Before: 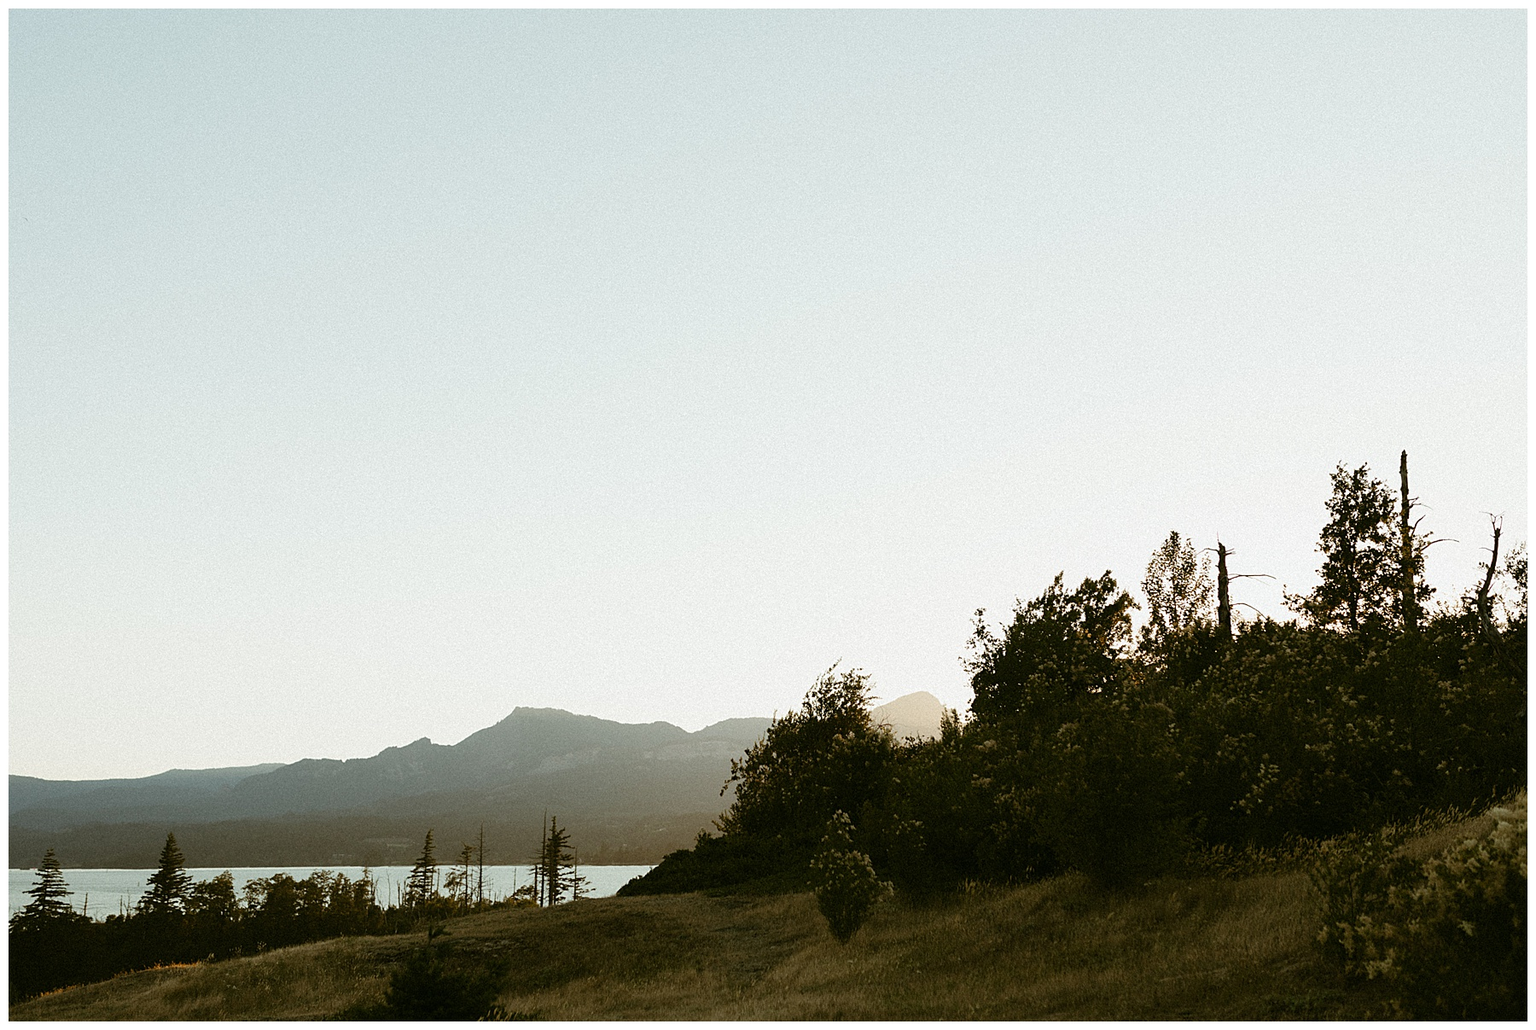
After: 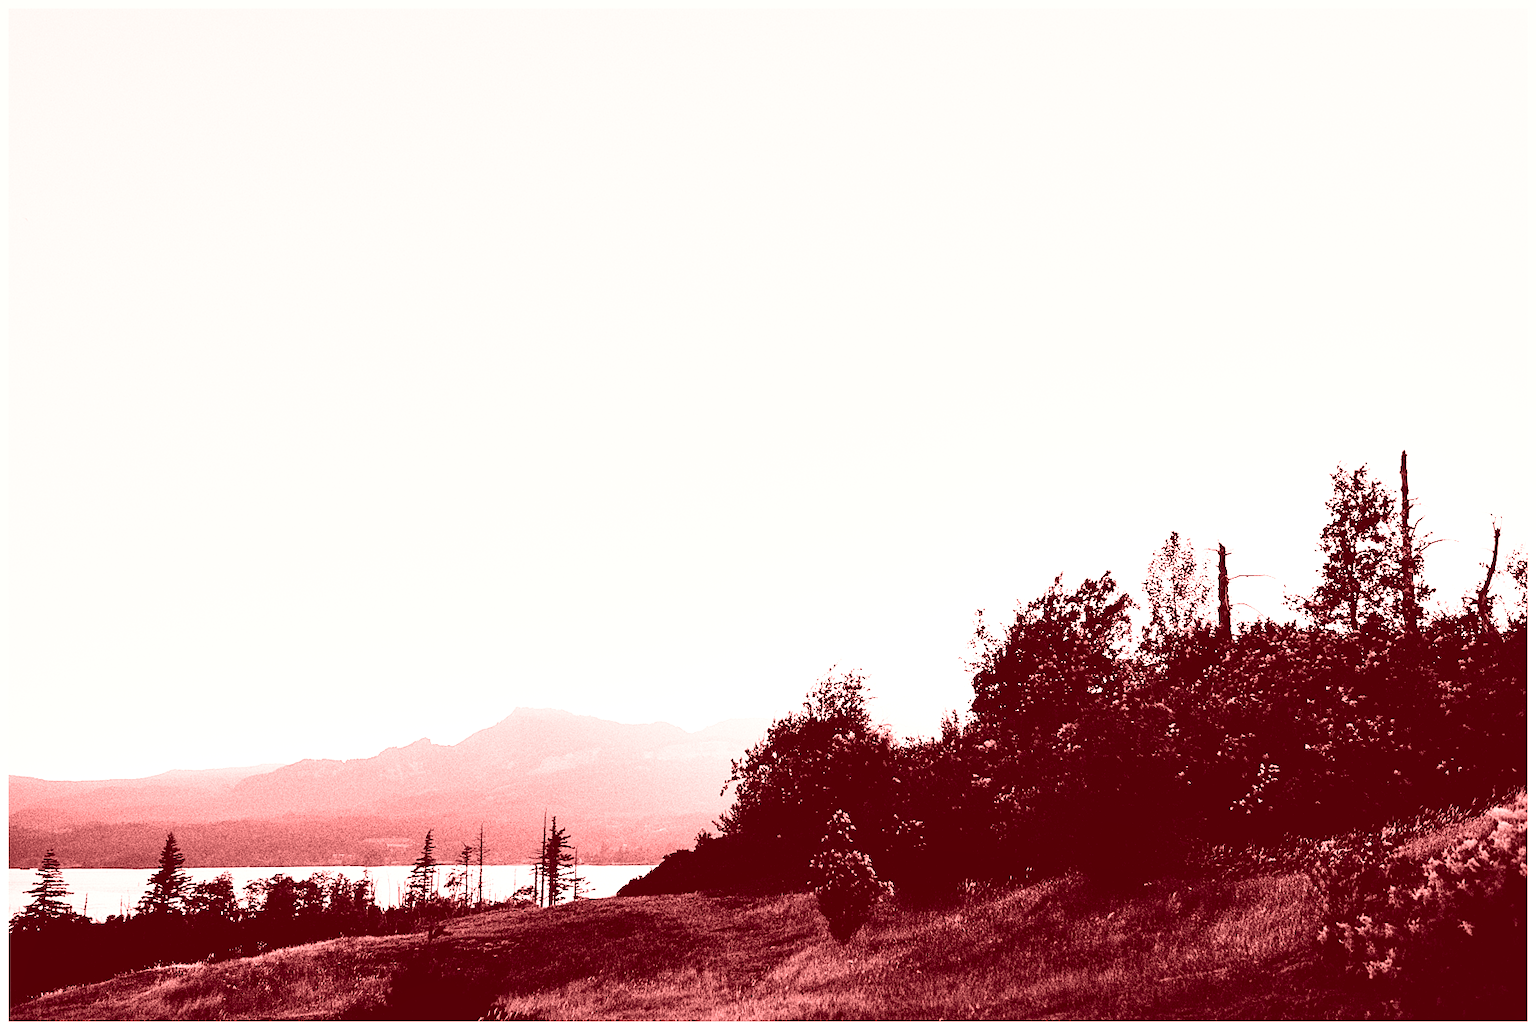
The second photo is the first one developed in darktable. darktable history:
shadows and highlights: soften with gaussian
base curve: curves: ch0 [(0, 0) (0.012, 0.01) (0.073, 0.168) (0.31, 0.711) (0.645, 0.957) (1, 1)], preserve colors none
tone curve: curves: ch0 [(0, 0.003) (0.044, 0.032) (0.12, 0.089) (0.197, 0.168) (0.281, 0.273) (0.468, 0.548) (0.588, 0.71) (0.701, 0.815) (0.86, 0.922) (1, 0.982)]; ch1 [(0, 0) (0.247, 0.215) (0.433, 0.382) (0.466, 0.426) (0.493, 0.481) (0.501, 0.5) (0.517, 0.524) (0.557, 0.582) (0.598, 0.651) (0.671, 0.735) (0.796, 0.85) (1, 1)]; ch2 [(0, 0) (0.249, 0.216) (0.357, 0.317) (0.448, 0.432) (0.478, 0.492) (0.498, 0.499) (0.517, 0.53) (0.537, 0.57) (0.569, 0.623) (0.61, 0.663) (0.706, 0.75) (0.808, 0.809) (0.991, 0.968)], color space Lab, independent channels, preserve colors none
color correction: highlights a* 2.75, highlights b* 5, shadows a* -2.04, shadows b* -4.84, saturation 0.8
exposure: black level correction 0.01, exposure 0.014 EV, compensate highlight preservation false
colorize: saturation 60%, source mix 100%
local contrast: highlights 100%, shadows 100%, detail 120%, midtone range 0.2
